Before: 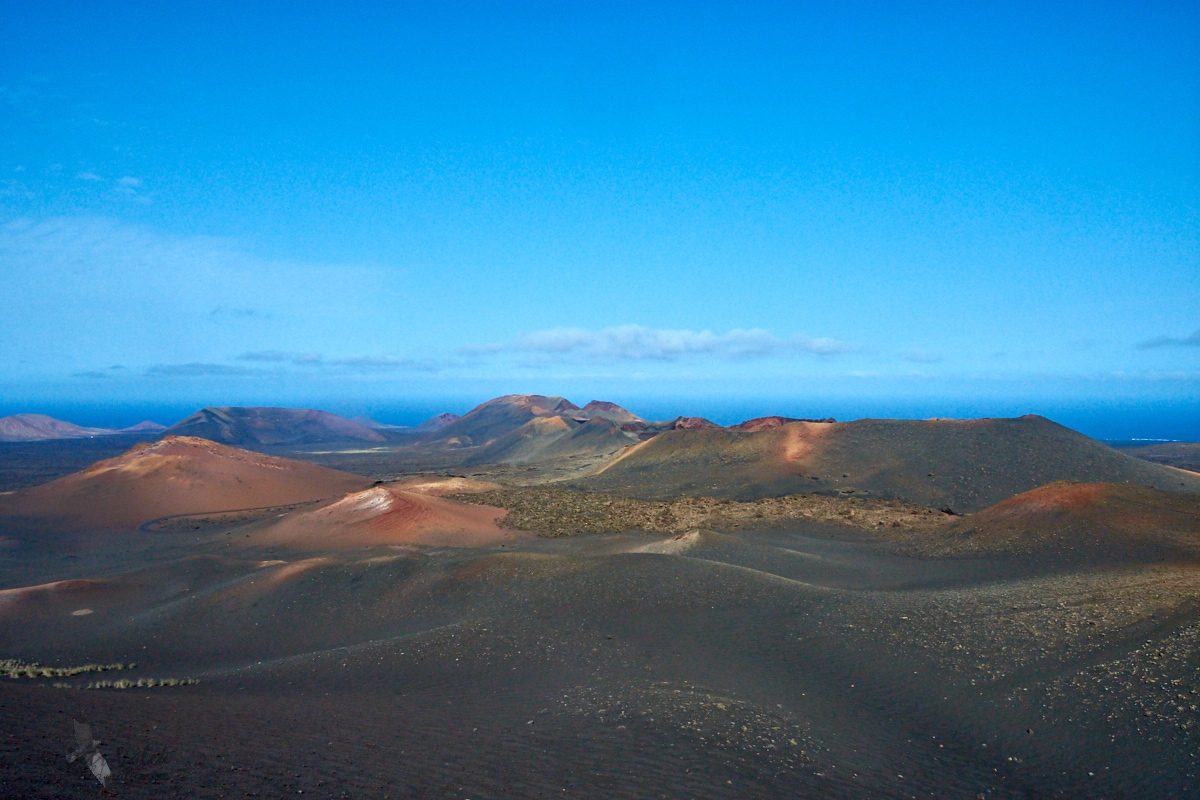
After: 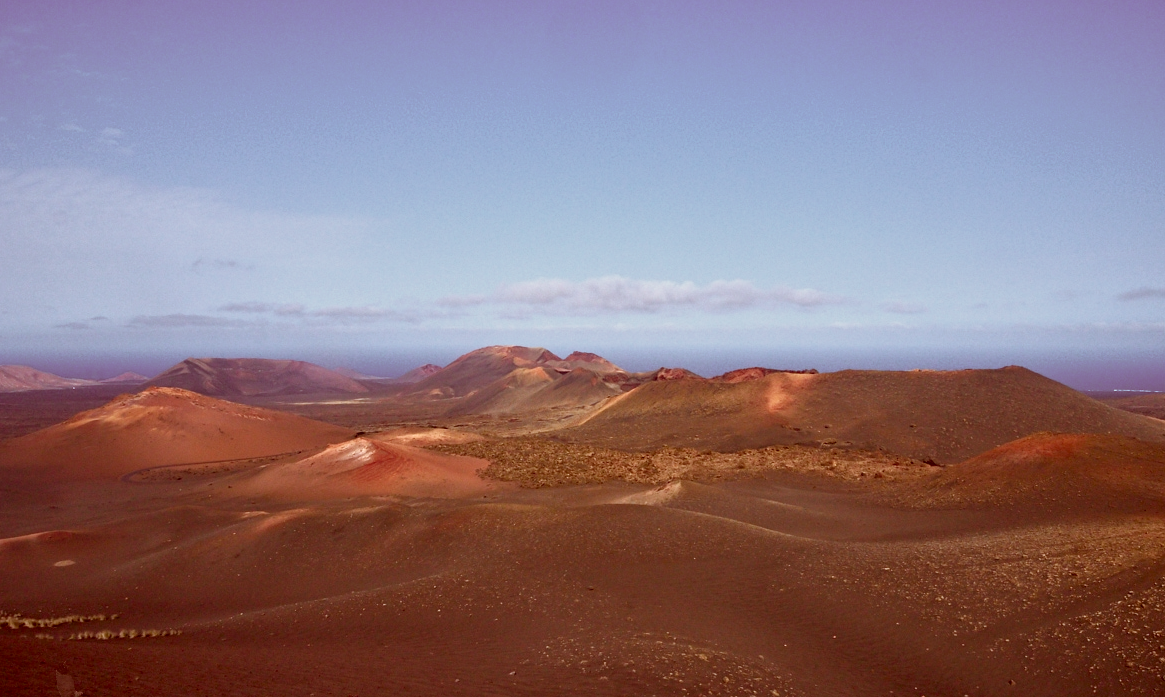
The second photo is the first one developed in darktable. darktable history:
crop: left 1.507%, top 6.147%, right 1.379%, bottom 6.637%
color correction: highlights a* 9.03, highlights b* 8.71, shadows a* 40, shadows b* 40, saturation 0.8
